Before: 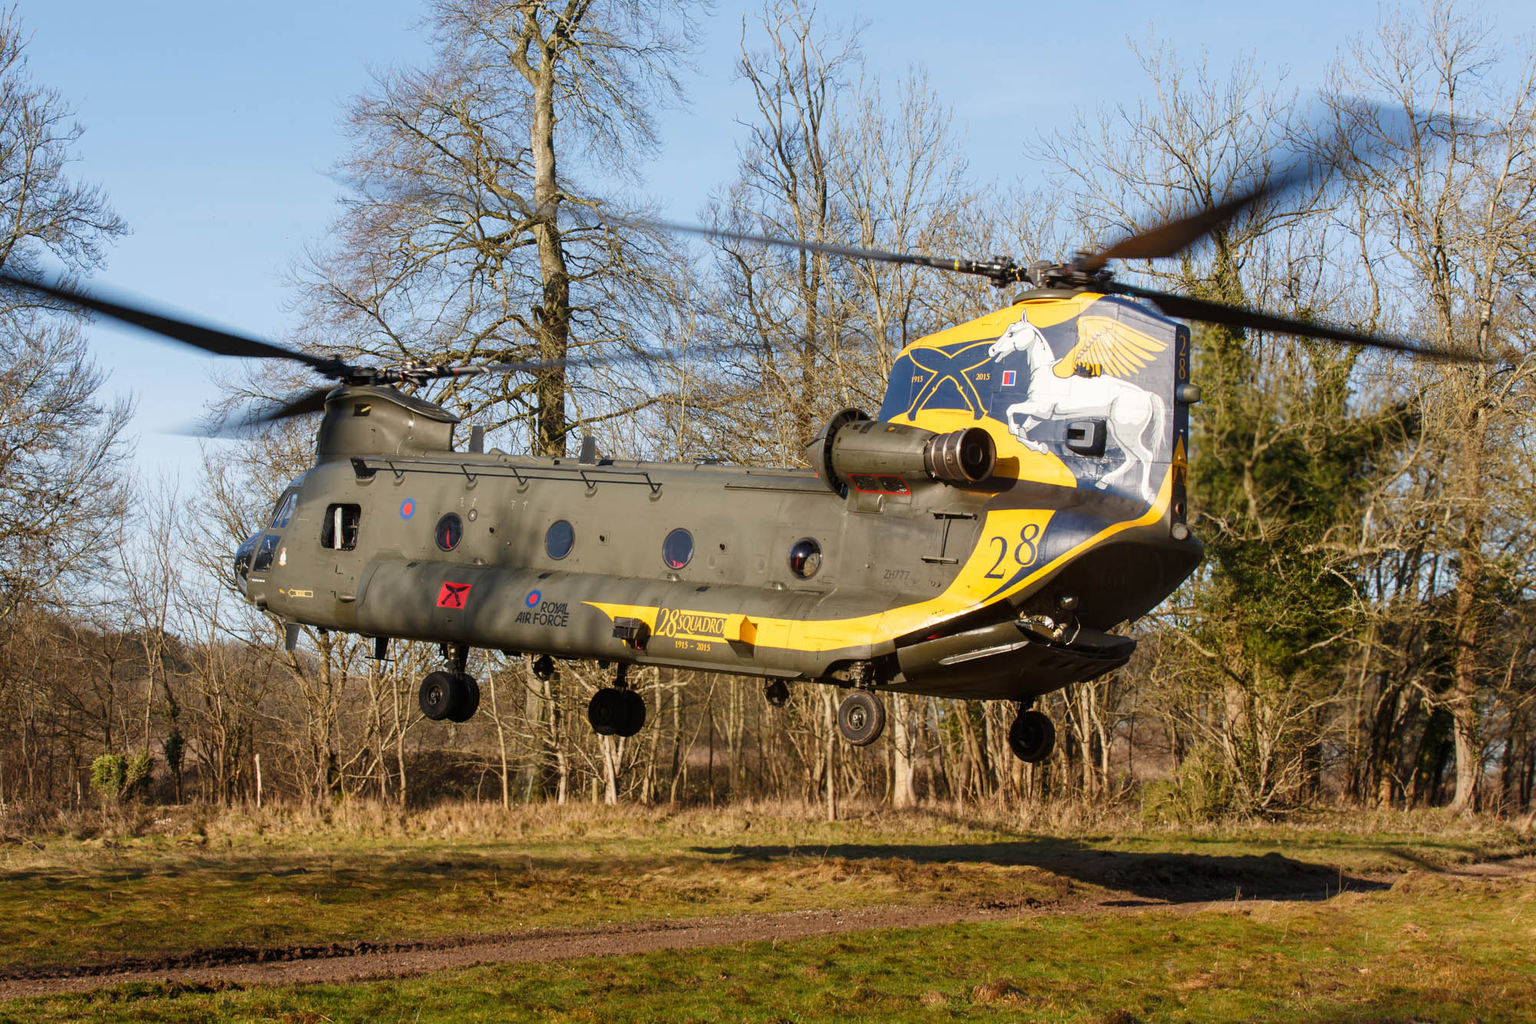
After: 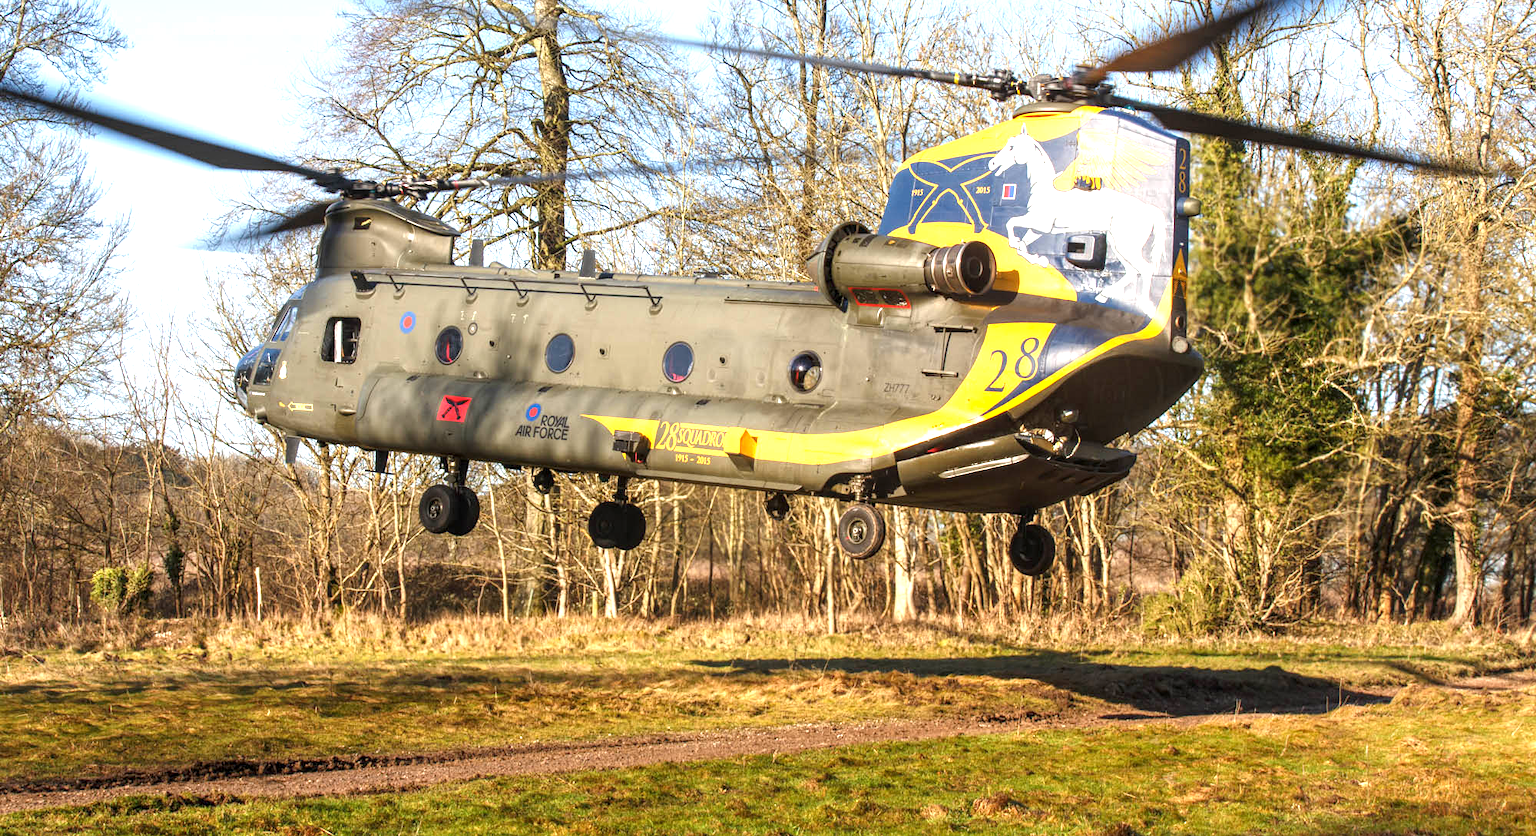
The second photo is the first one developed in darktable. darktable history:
crop and rotate: top 18.245%
local contrast: on, module defaults
exposure: black level correction 0, exposure 1.107 EV, compensate highlight preservation false
